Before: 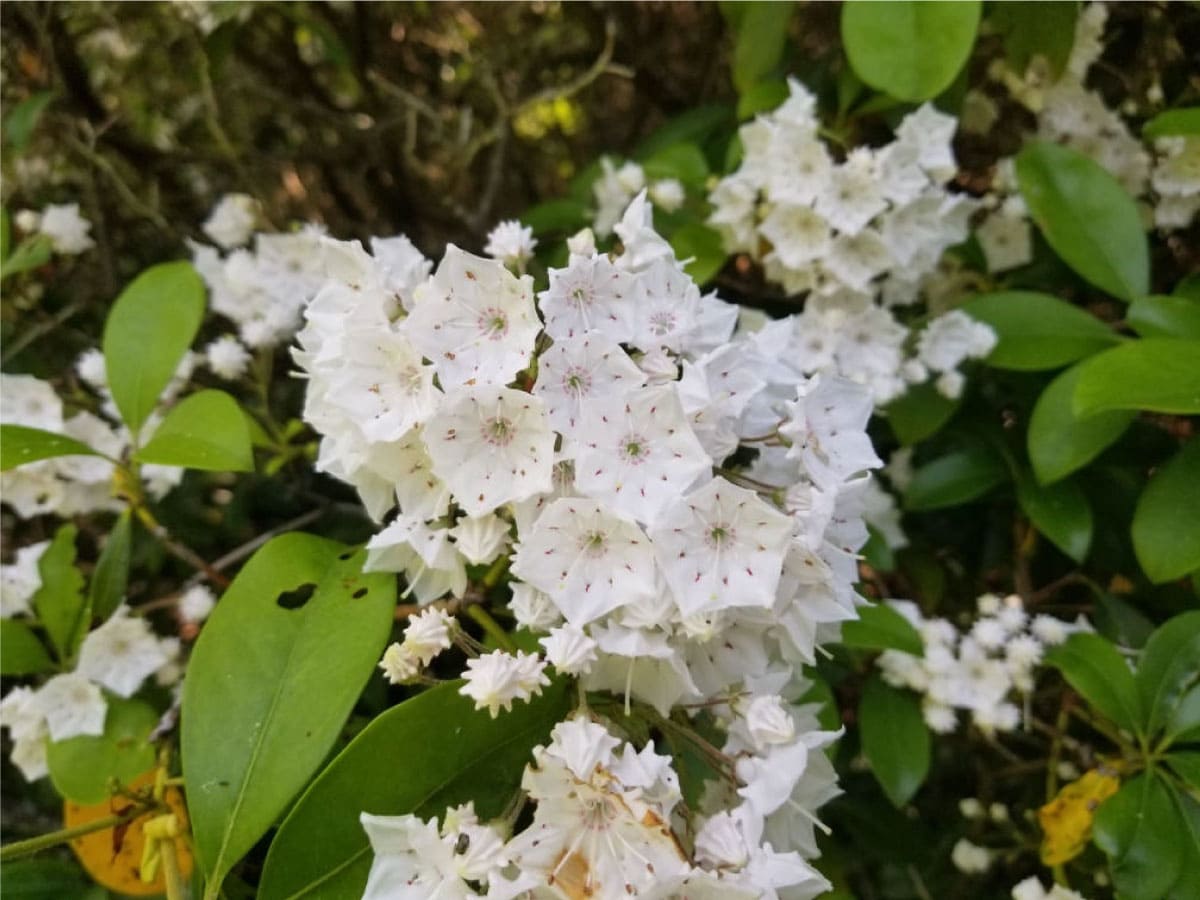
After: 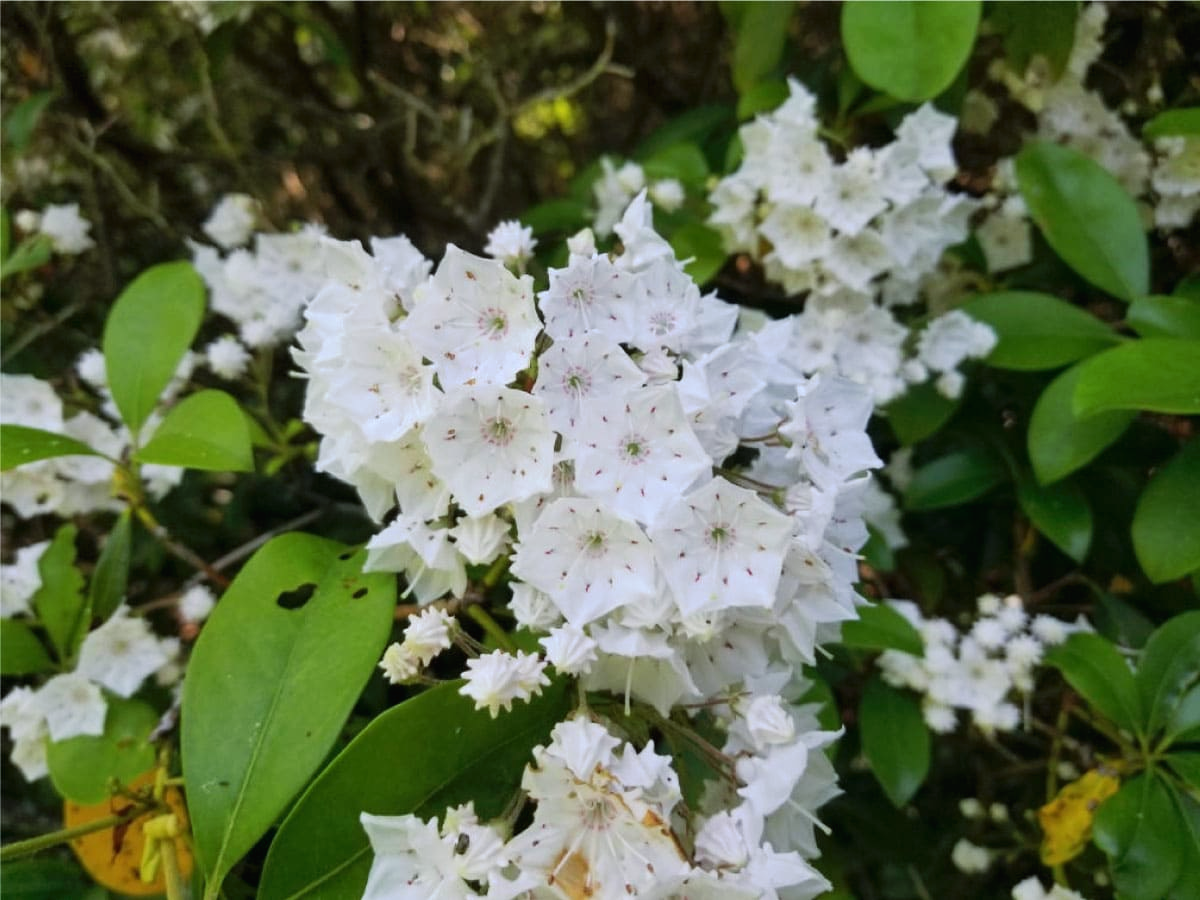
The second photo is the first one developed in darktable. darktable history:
color calibration: illuminant F (fluorescent), F source F9 (Cool White Deluxe 4150 K) – high CRI, x 0.374, y 0.373, temperature 4158.34 K
tone curve: curves: ch0 [(0, 0) (0.003, 0.014) (0.011, 0.014) (0.025, 0.022) (0.044, 0.041) (0.069, 0.063) (0.1, 0.086) (0.136, 0.118) (0.177, 0.161) (0.224, 0.211) (0.277, 0.262) (0.335, 0.323) (0.399, 0.384) (0.468, 0.459) (0.543, 0.54) (0.623, 0.624) (0.709, 0.711) (0.801, 0.796) (0.898, 0.879) (1, 1)], preserve colors none
color correction: highlights a* 3.84, highlights b* 5.07
